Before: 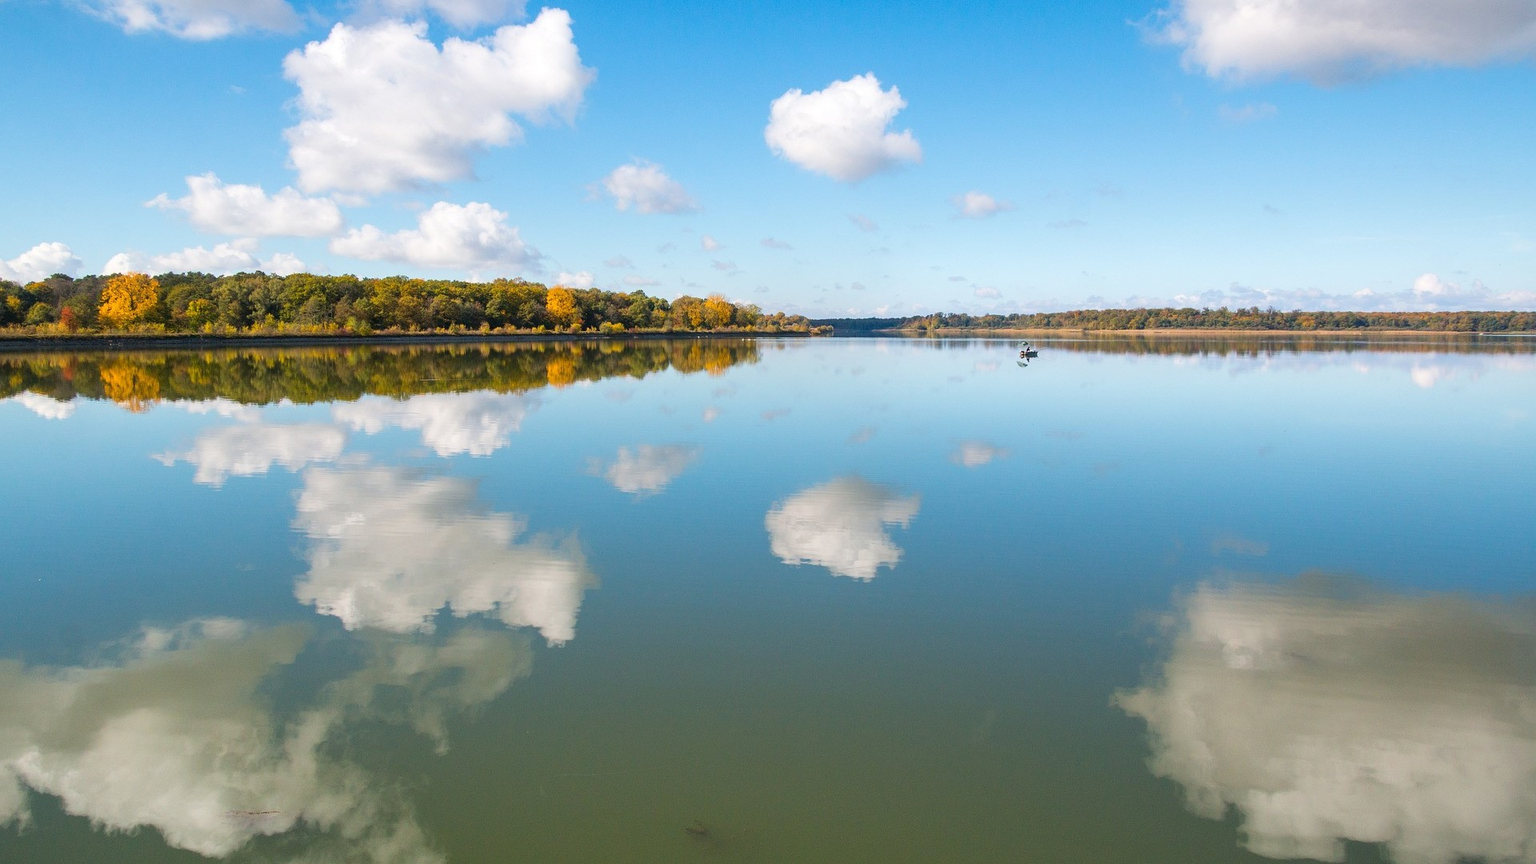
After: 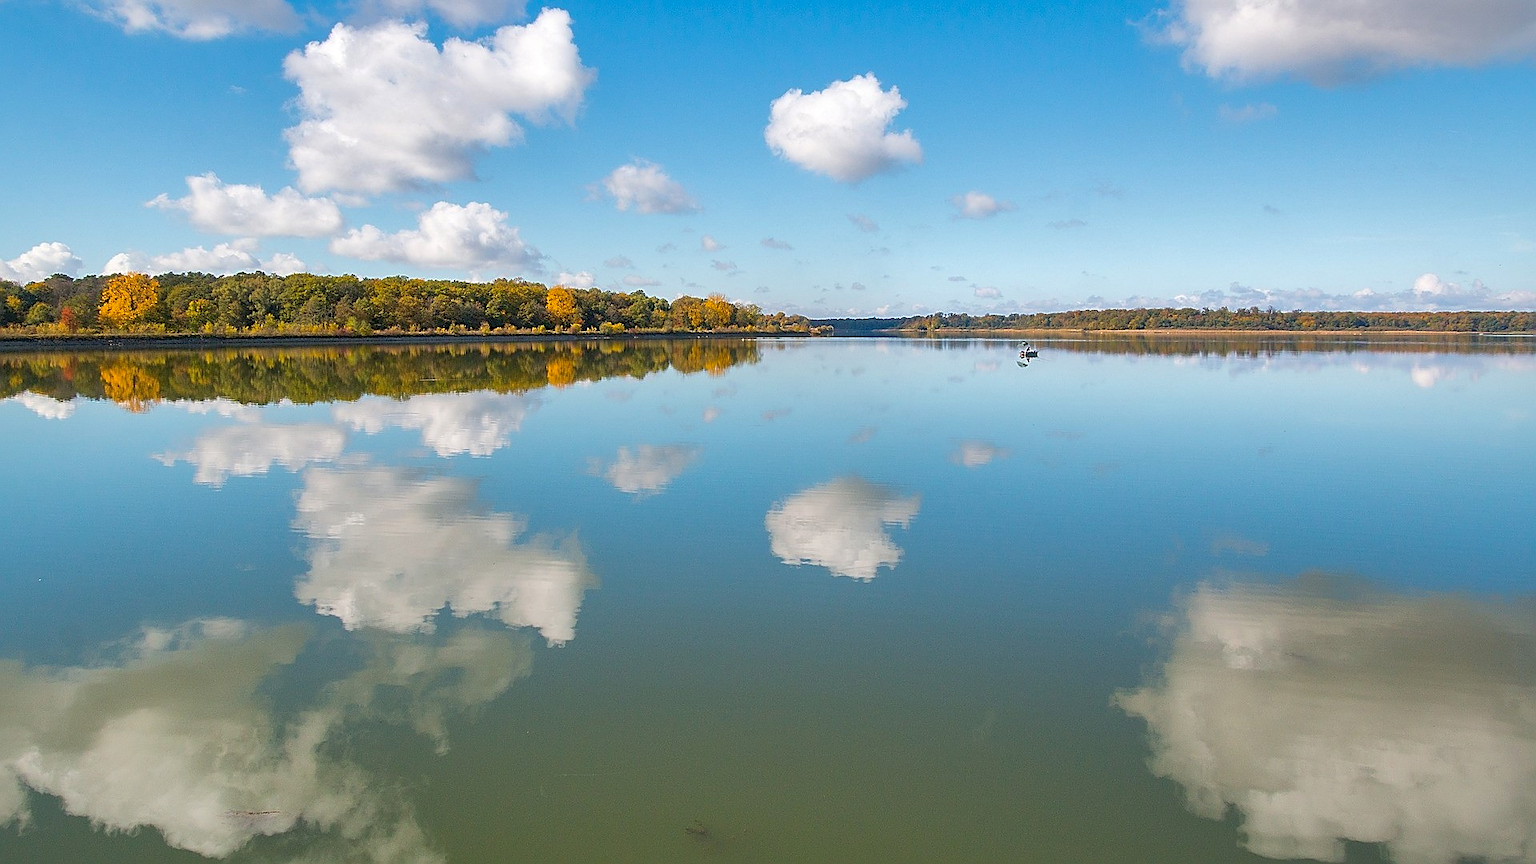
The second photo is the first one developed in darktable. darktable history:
sharpen: radius 1.4, amount 1.25, threshold 0.7
shadows and highlights: on, module defaults
